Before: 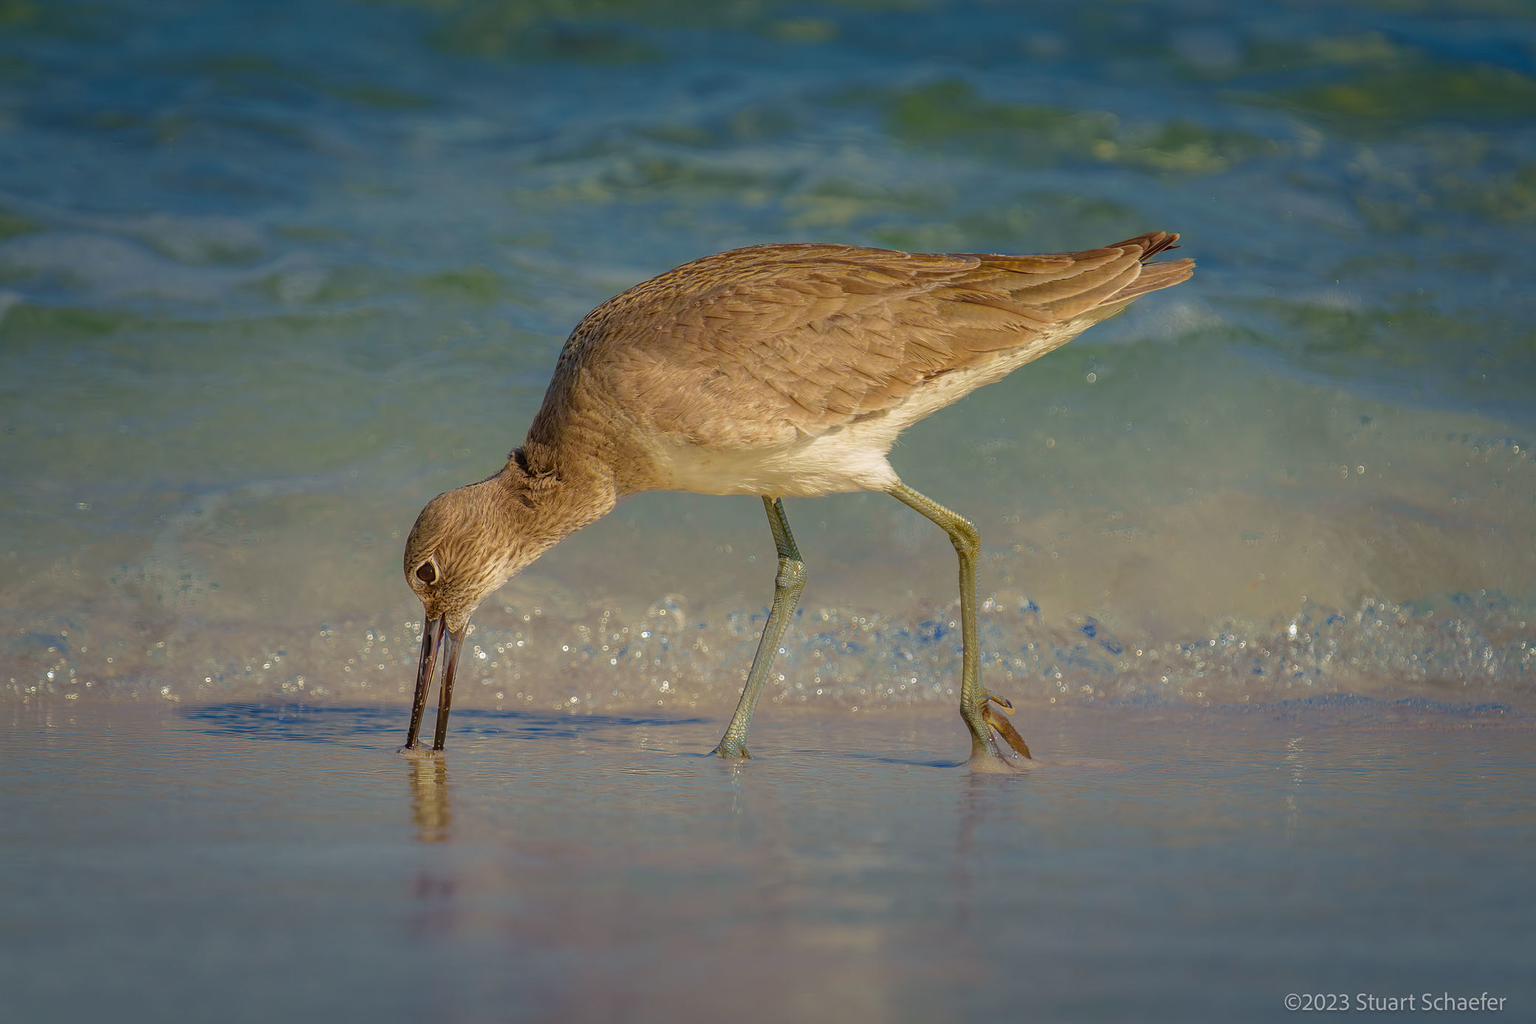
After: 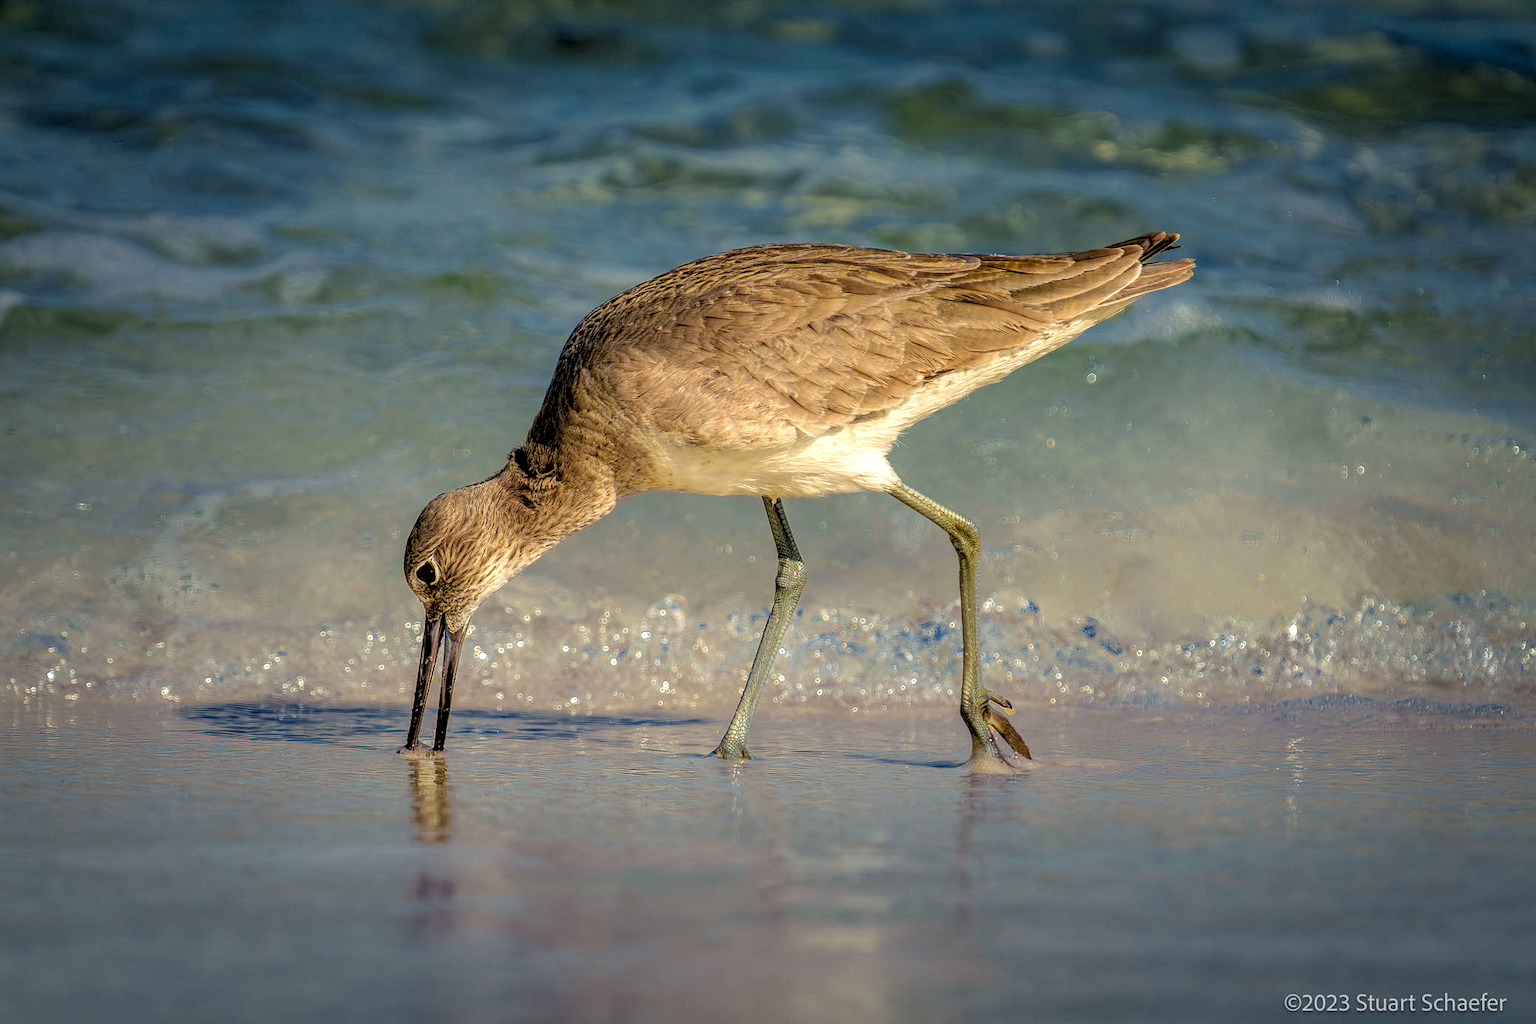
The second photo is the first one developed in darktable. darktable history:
tone equalizer: -8 EV -0.417 EV, -7 EV -0.389 EV, -6 EV -0.333 EV, -5 EV -0.222 EV, -3 EV 0.222 EV, -2 EV 0.333 EV, -1 EV 0.389 EV, +0 EV 0.417 EV, edges refinement/feathering 500, mask exposure compensation -1.57 EV, preserve details no
local contrast: on, module defaults
rgb levels: levels [[0.029, 0.461, 0.922], [0, 0.5, 1], [0, 0.5, 1]]
